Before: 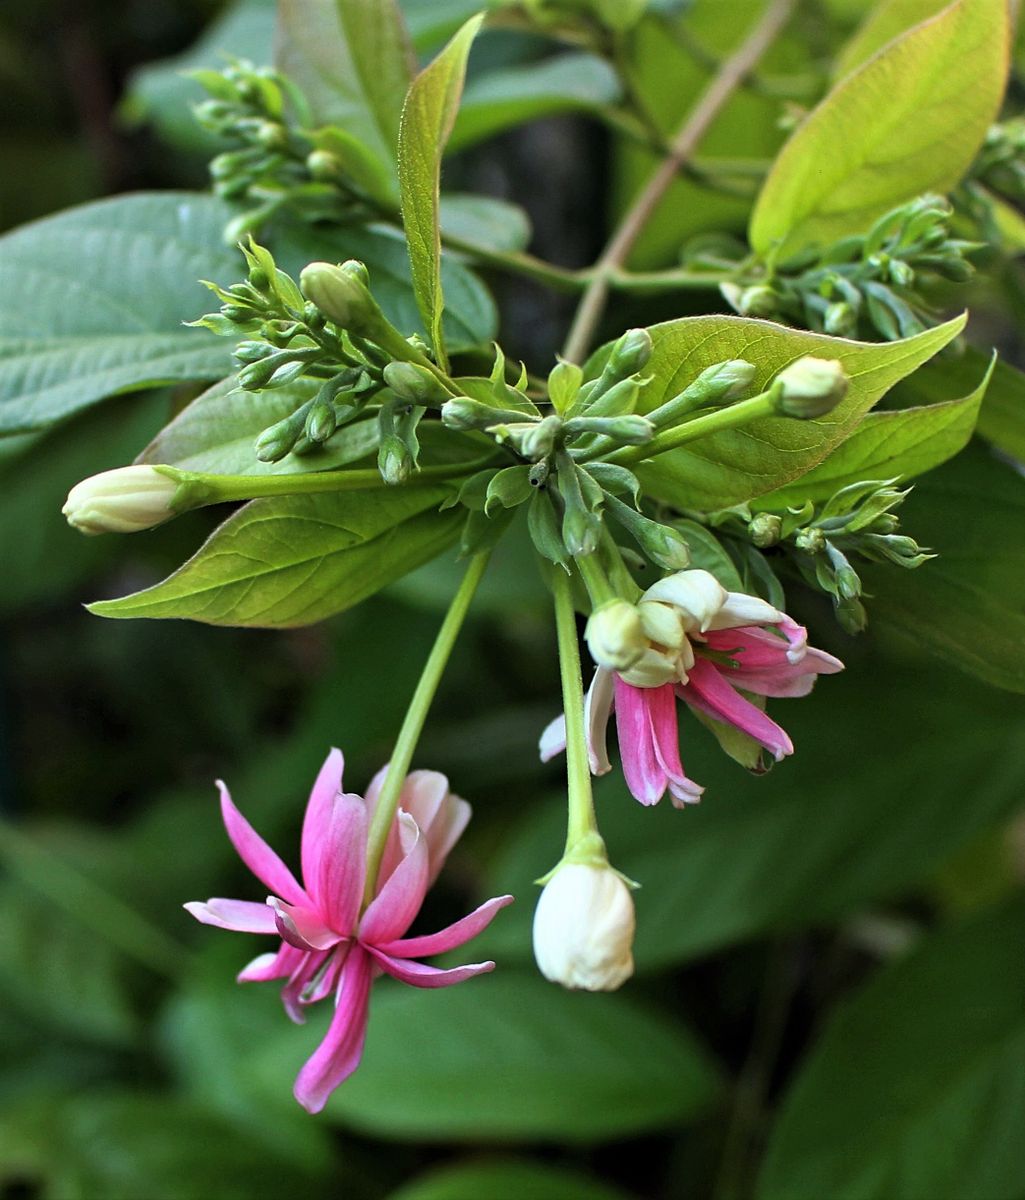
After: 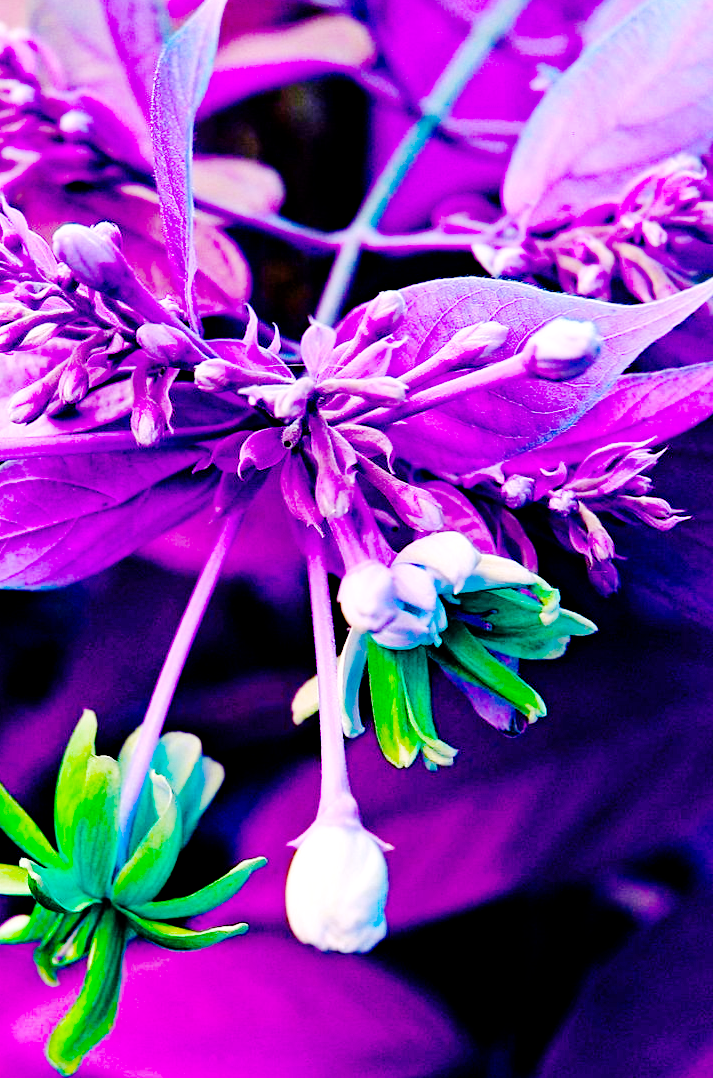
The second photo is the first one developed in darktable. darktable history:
crop and rotate: left 24.111%, top 3.173%, right 6.231%, bottom 6.985%
local contrast: highlights 101%, shadows 103%, detail 119%, midtone range 0.2
tone equalizer: edges refinement/feathering 500, mask exposure compensation -1.57 EV, preserve details no
base curve: curves: ch0 [(0, 0) (0.036, 0.01) (0.123, 0.254) (0.258, 0.504) (0.507, 0.748) (1, 1)], preserve colors none
haze removal: compatibility mode true, adaptive false
color balance rgb: shadows lift › hue 85.11°, perceptual saturation grading › global saturation 55.326%, perceptual saturation grading › highlights -50.541%, perceptual saturation grading › mid-tones 40.349%, perceptual saturation grading › shadows 30.409%, hue shift 176.88°, global vibrance 49.324%, contrast 0.433%
